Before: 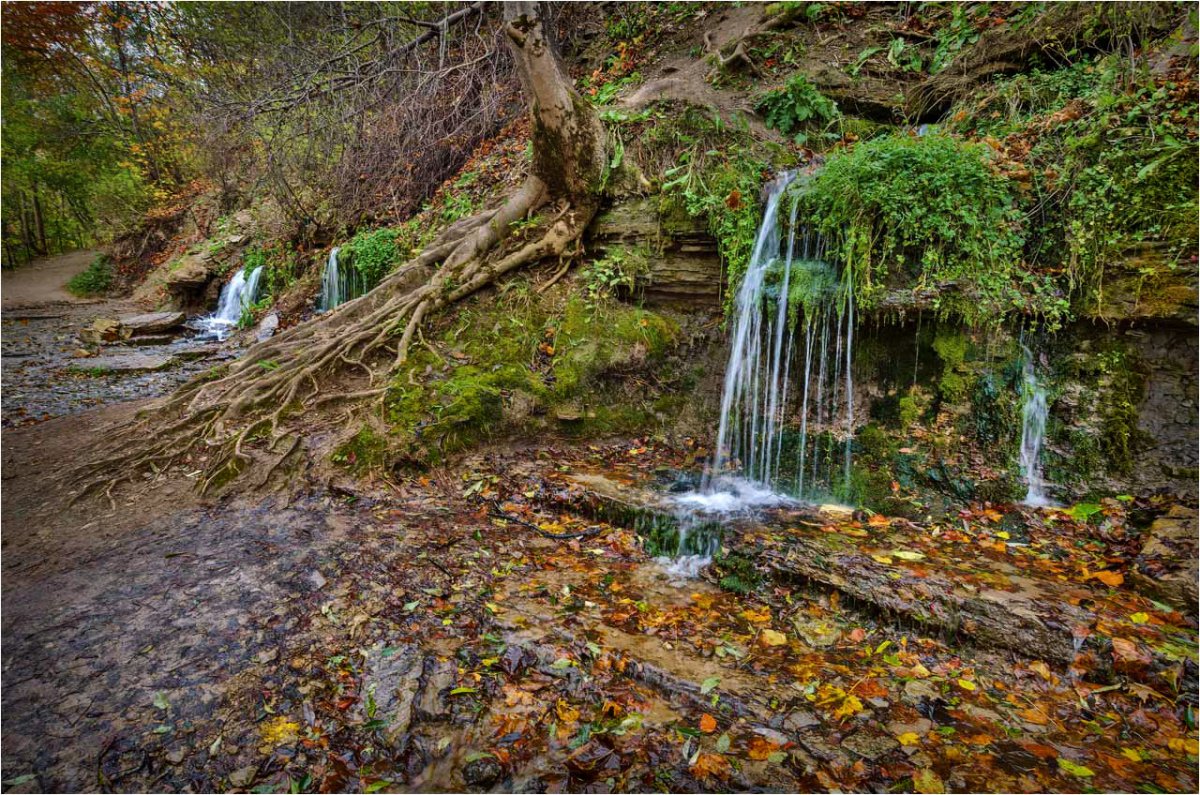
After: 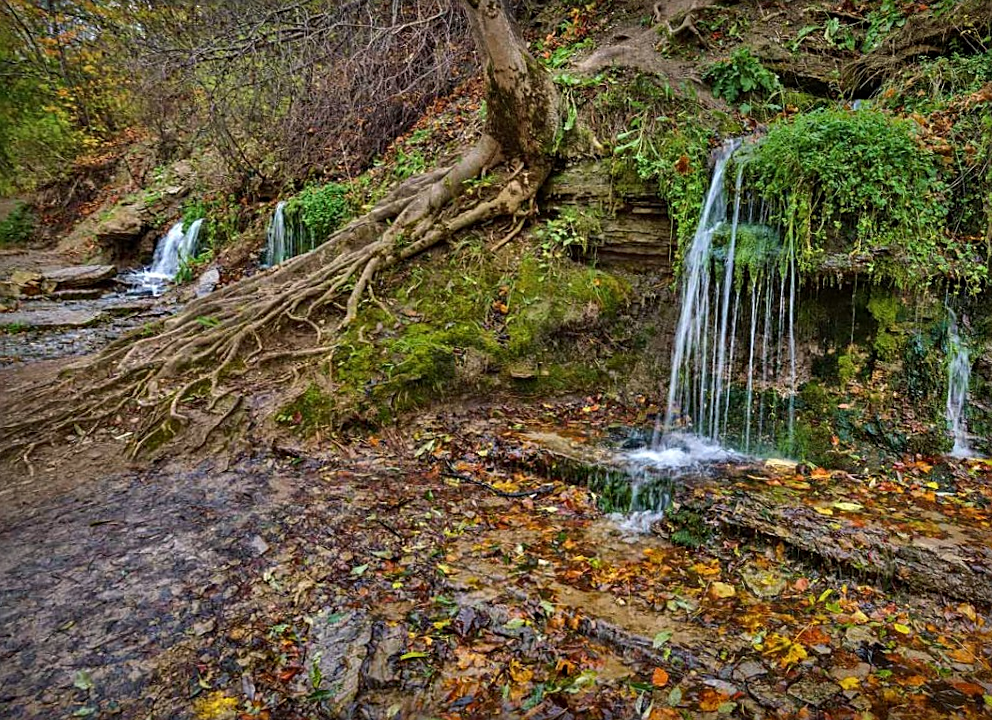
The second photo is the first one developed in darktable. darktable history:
sharpen: on, module defaults
rotate and perspective: rotation -0.013°, lens shift (vertical) -0.027, lens shift (horizontal) 0.178, crop left 0.016, crop right 0.989, crop top 0.082, crop bottom 0.918
crop: left 7.598%, right 7.873%
